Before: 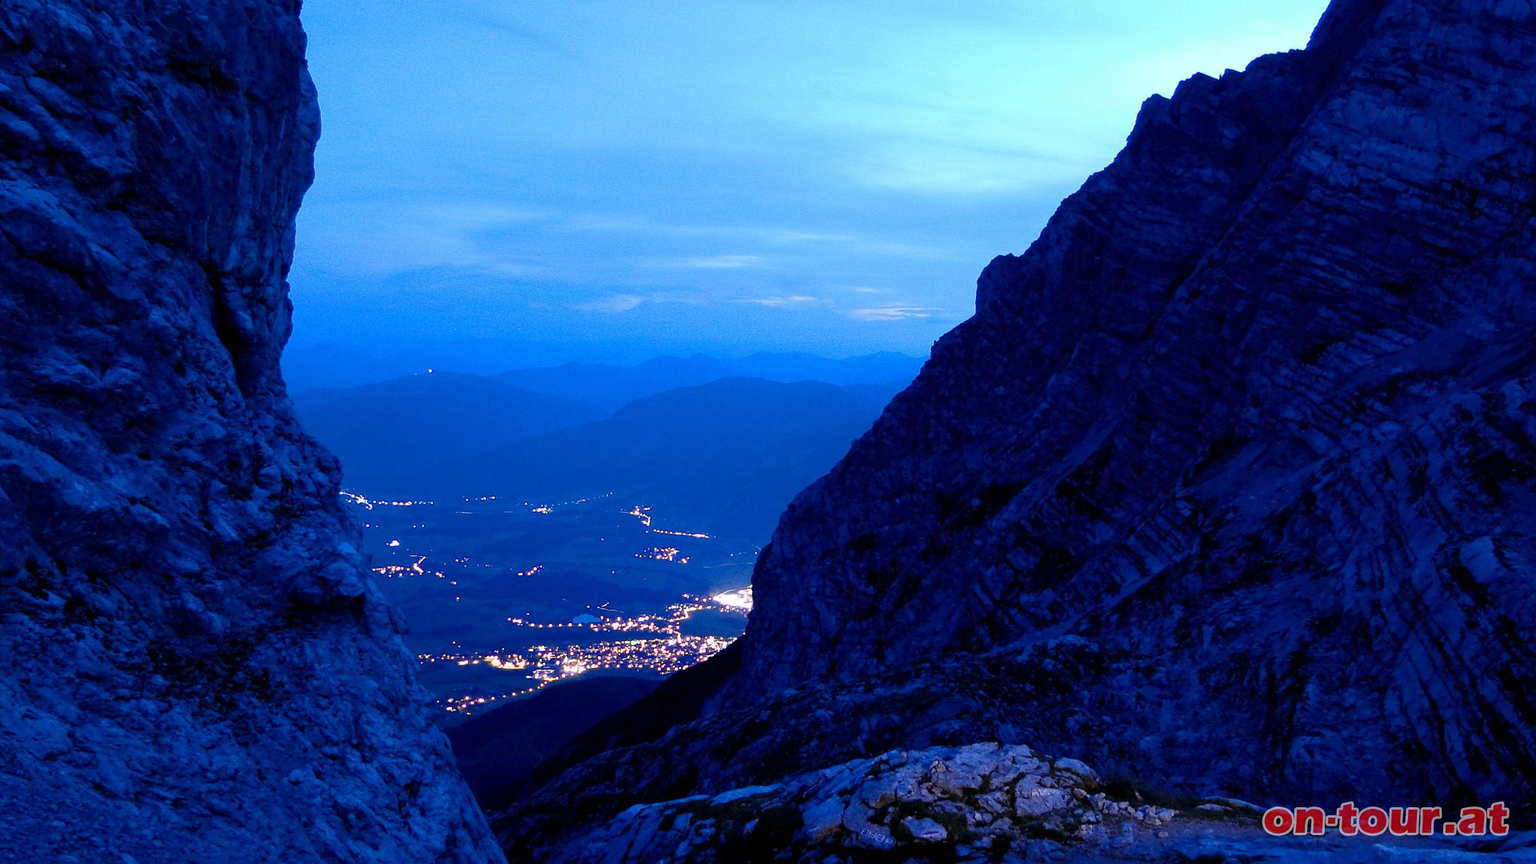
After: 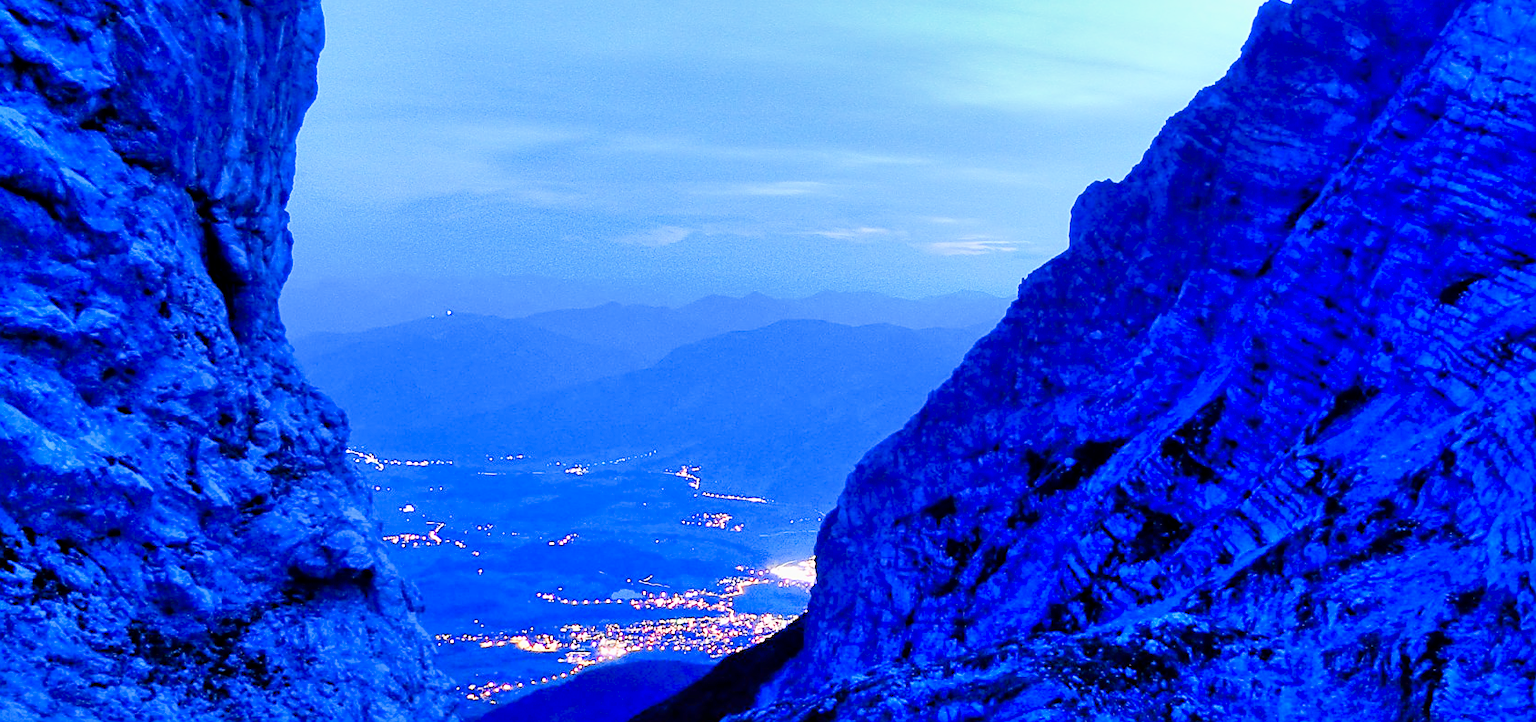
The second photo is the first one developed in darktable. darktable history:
filmic rgb: black relative exposure -7.65 EV, white relative exposure 4.56 EV, hardness 3.61
exposure: black level correction 0, exposure 1 EV, compensate highlight preservation false
sharpen: on, module defaults
crop and rotate: left 2.341%, top 11.152%, right 9.644%, bottom 15.145%
local contrast: mode bilateral grid, contrast 19, coarseness 49, detail 119%, midtone range 0.2
shadows and highlights: low approximation 0.01, soften with gaussian
levels: levels [0, 0.43, 0.984]
